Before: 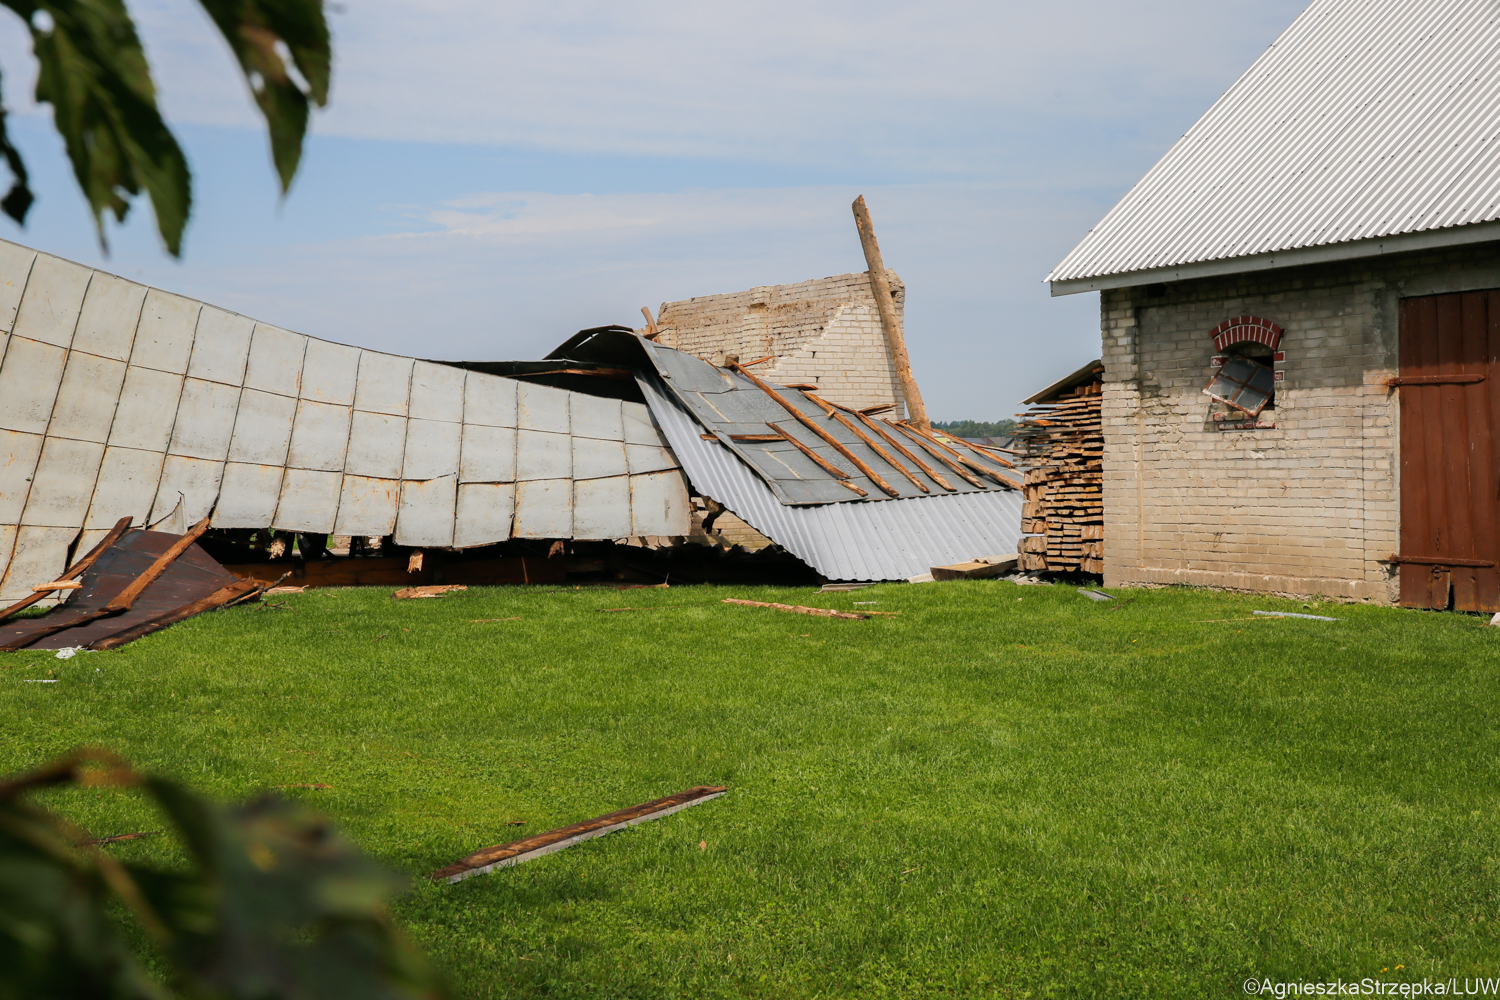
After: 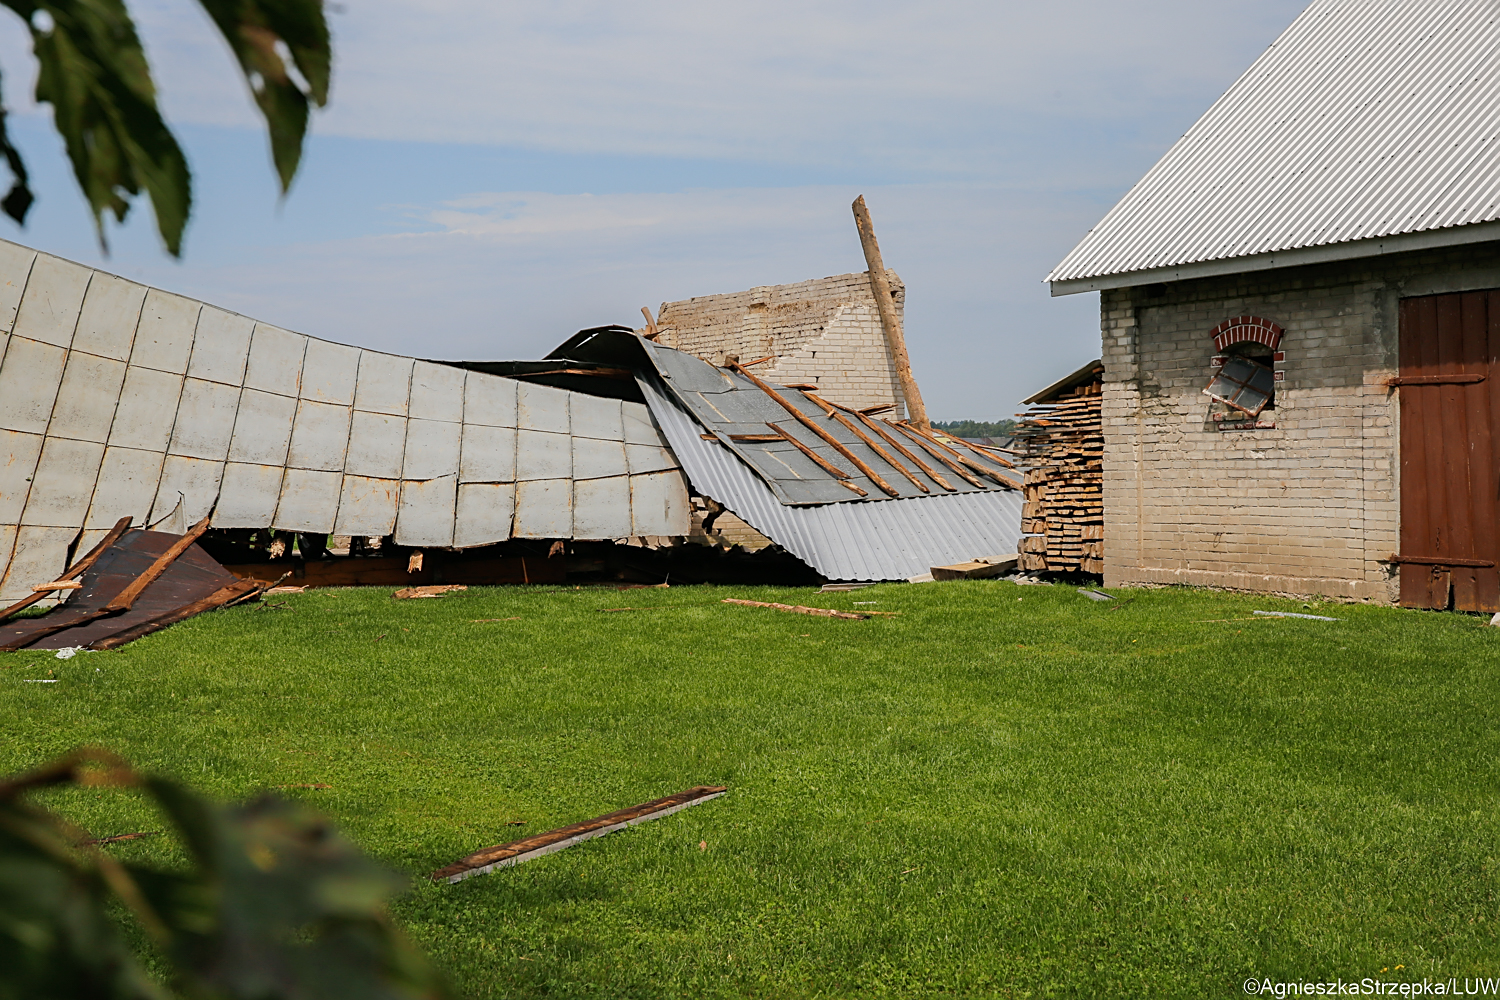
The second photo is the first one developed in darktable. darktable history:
shadows and highlights: shadows 31.41, highlights 1.9, soften with gaussian
sharpen: on, module defaults
exposure: exposure -0.154 EV, compensate highlight preservation false
